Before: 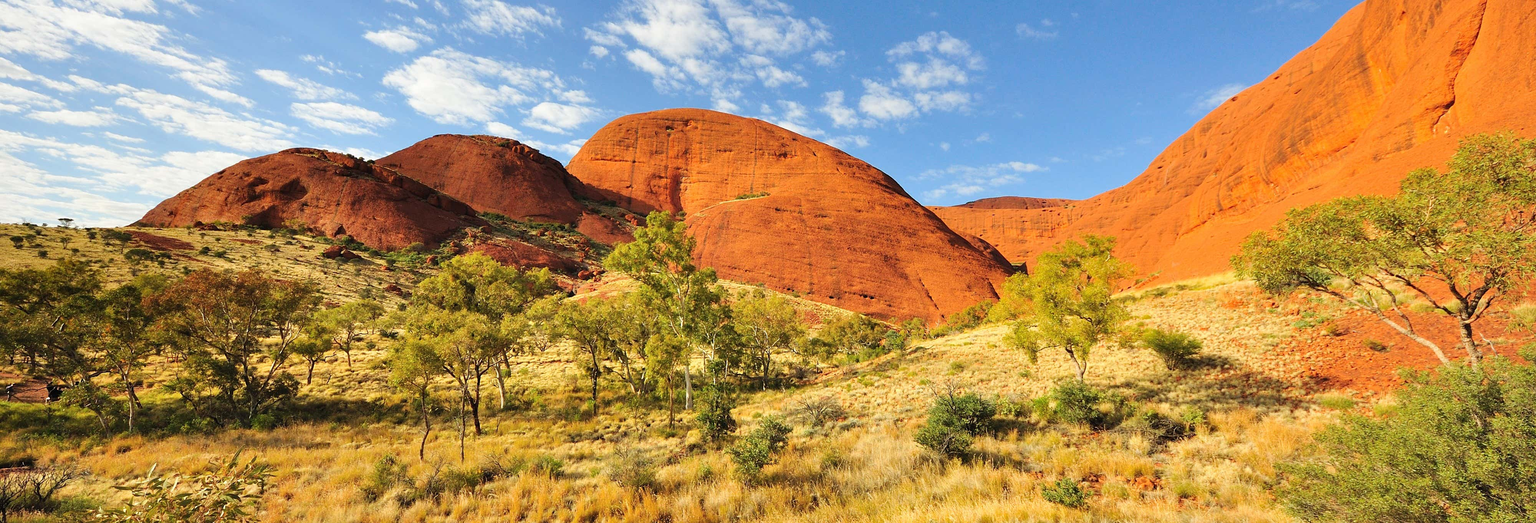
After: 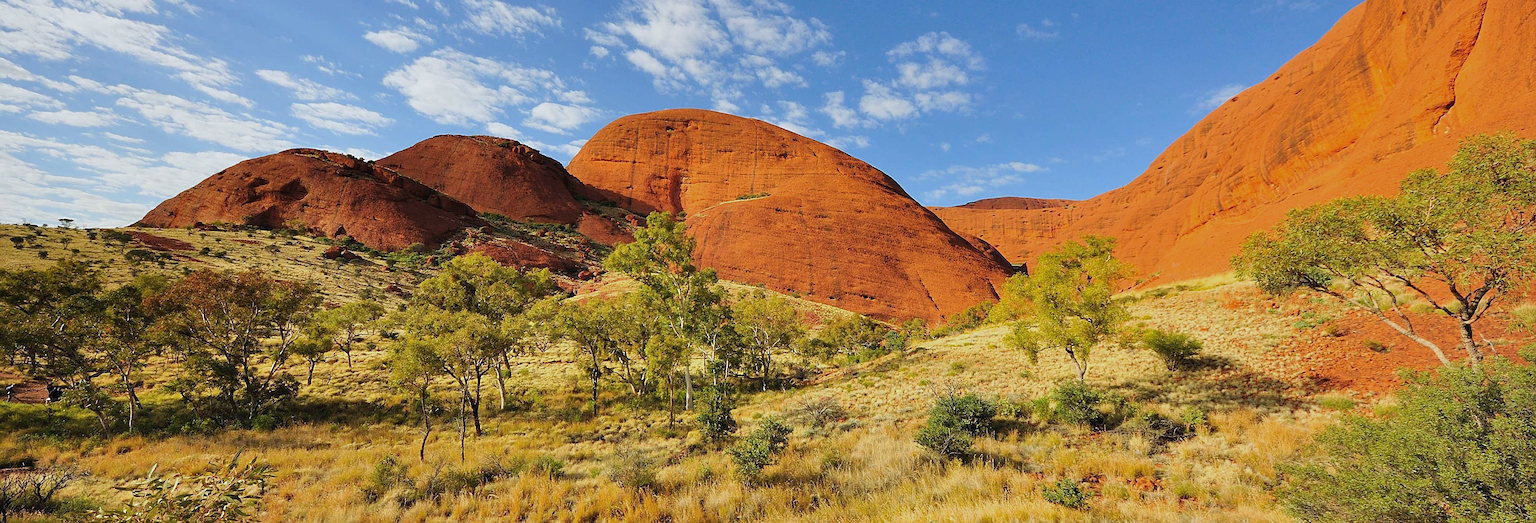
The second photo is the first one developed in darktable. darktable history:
exposure: exposure -0.36 EV, compensate highlight preservation false
sharpen: on, module defaults
white balance: red 0.974, blue 1.044
